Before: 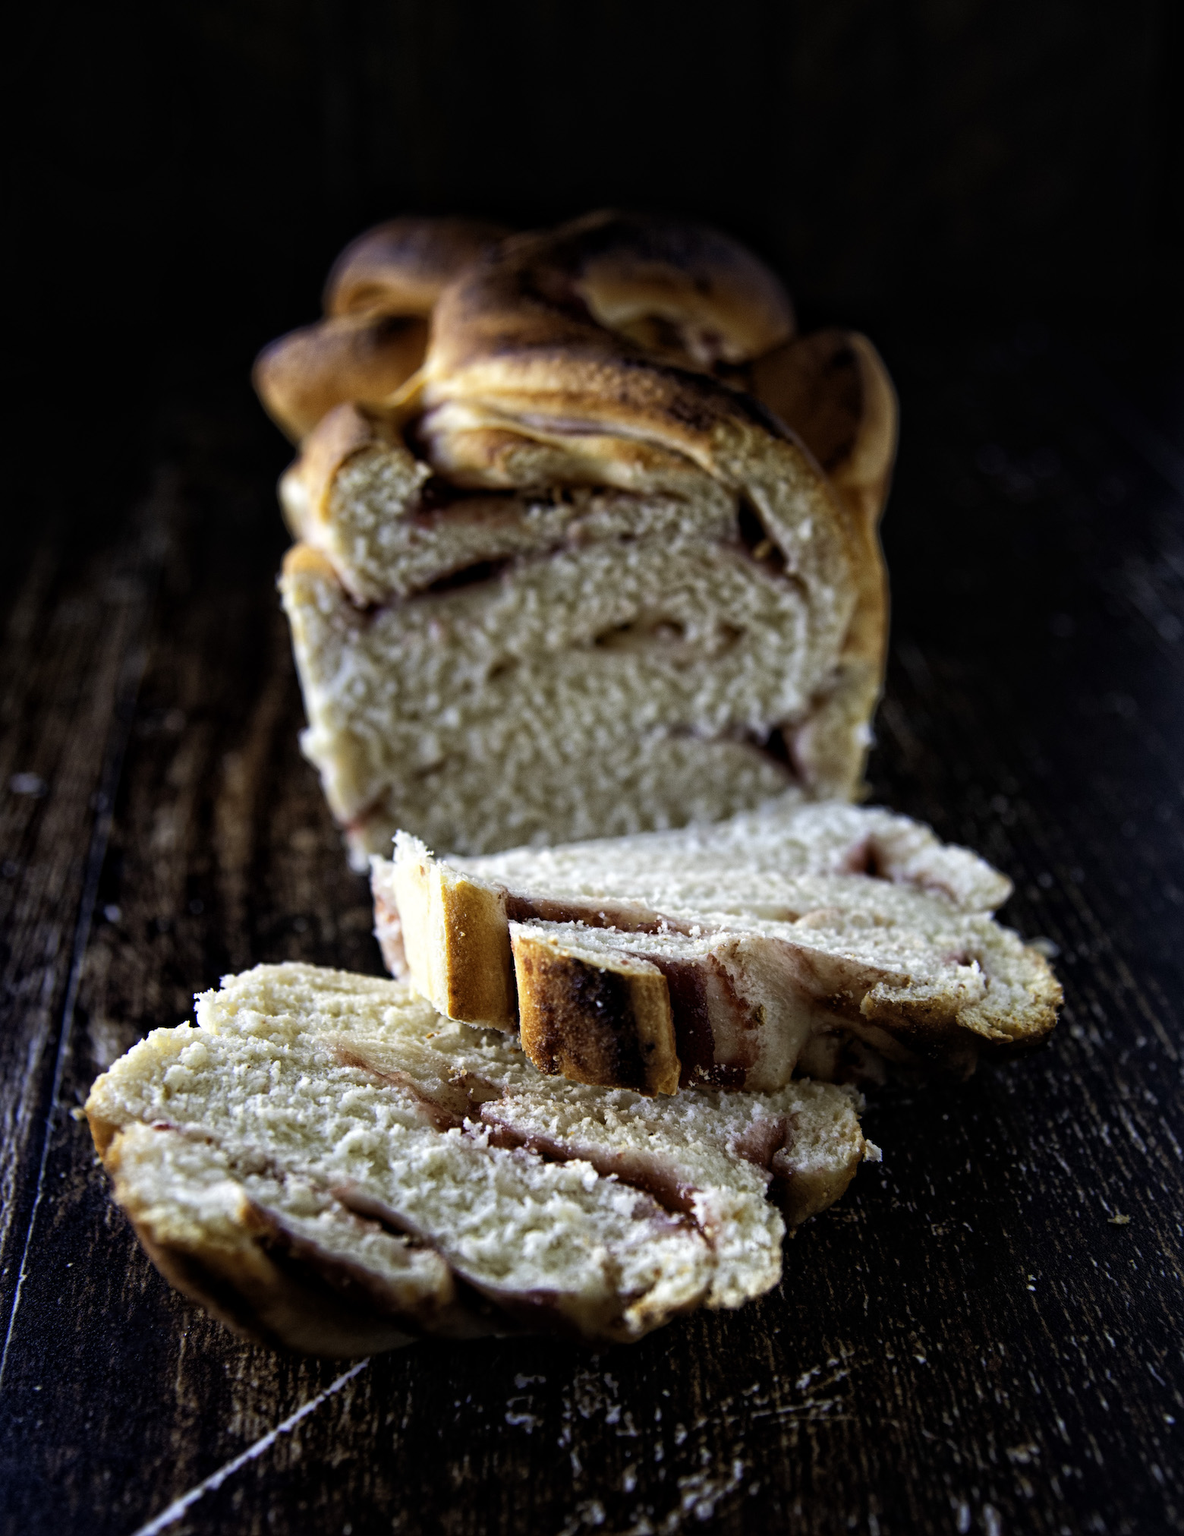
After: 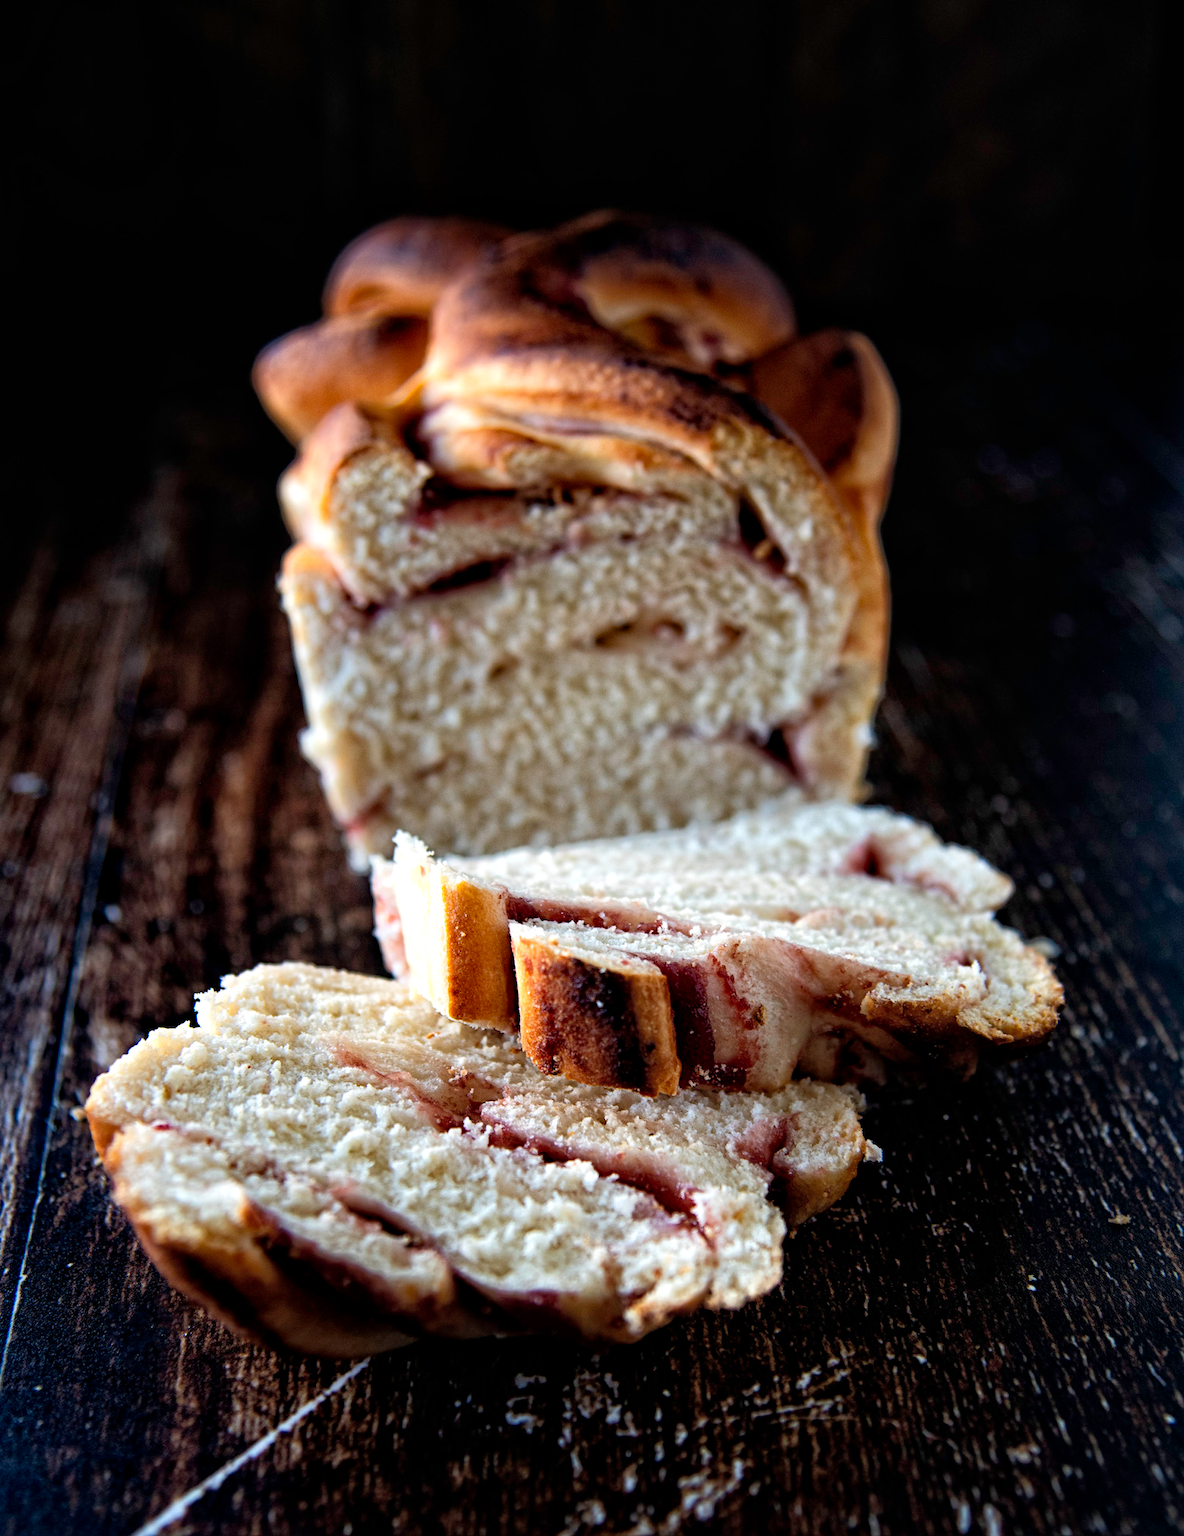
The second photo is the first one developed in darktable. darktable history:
contrast brightness saturation: saturation -0.05
exposure: exposure 0.127 EV, compensate highlight preservation false
